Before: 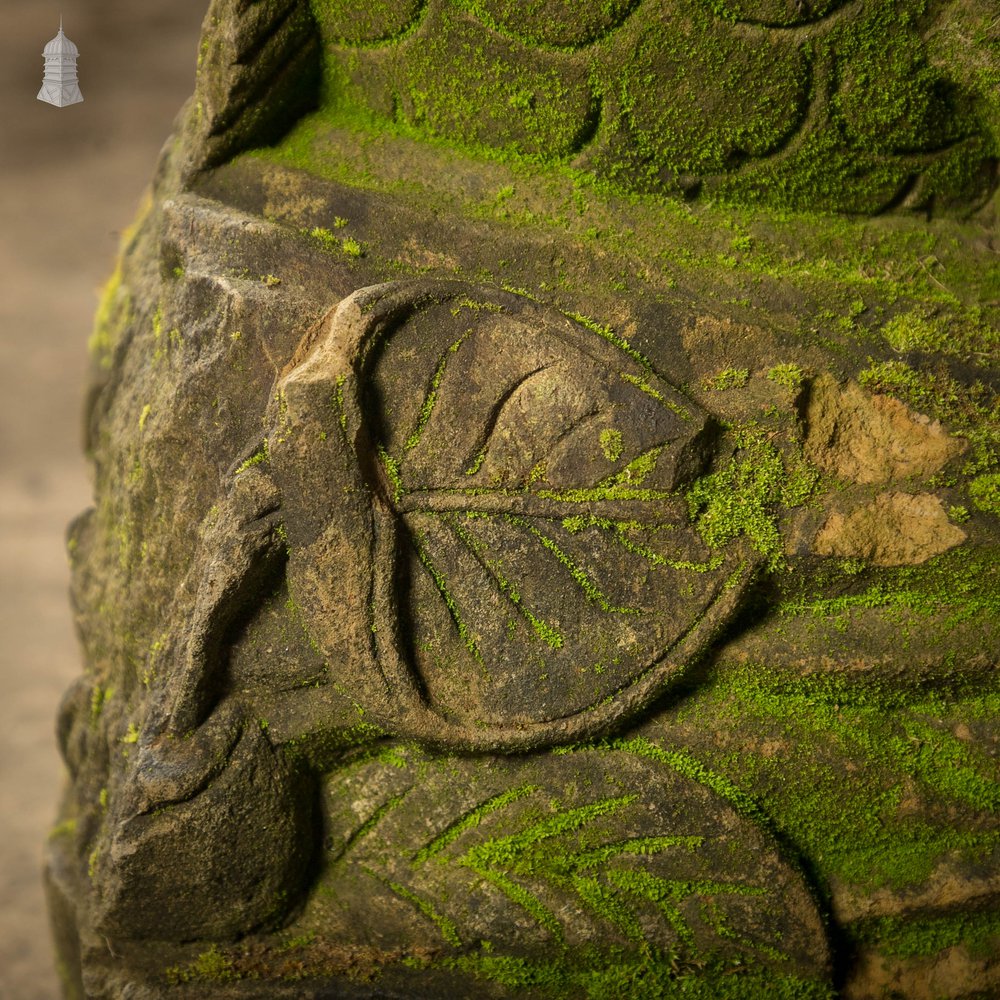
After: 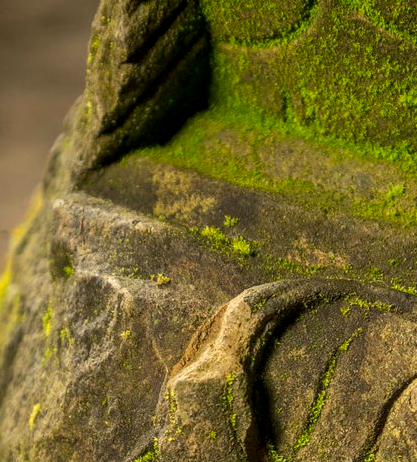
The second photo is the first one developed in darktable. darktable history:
local contrast: on, module defaults
crop and rotate: left 11.1%, top 0.108%, right 47.108%, bottom 53.656%
color balance rgb: shadows lift › chroma 2.034%, shadows lift › hue 247.49°, perceptual saturation grading › global saturation 9.964%, global vibrance 20%
